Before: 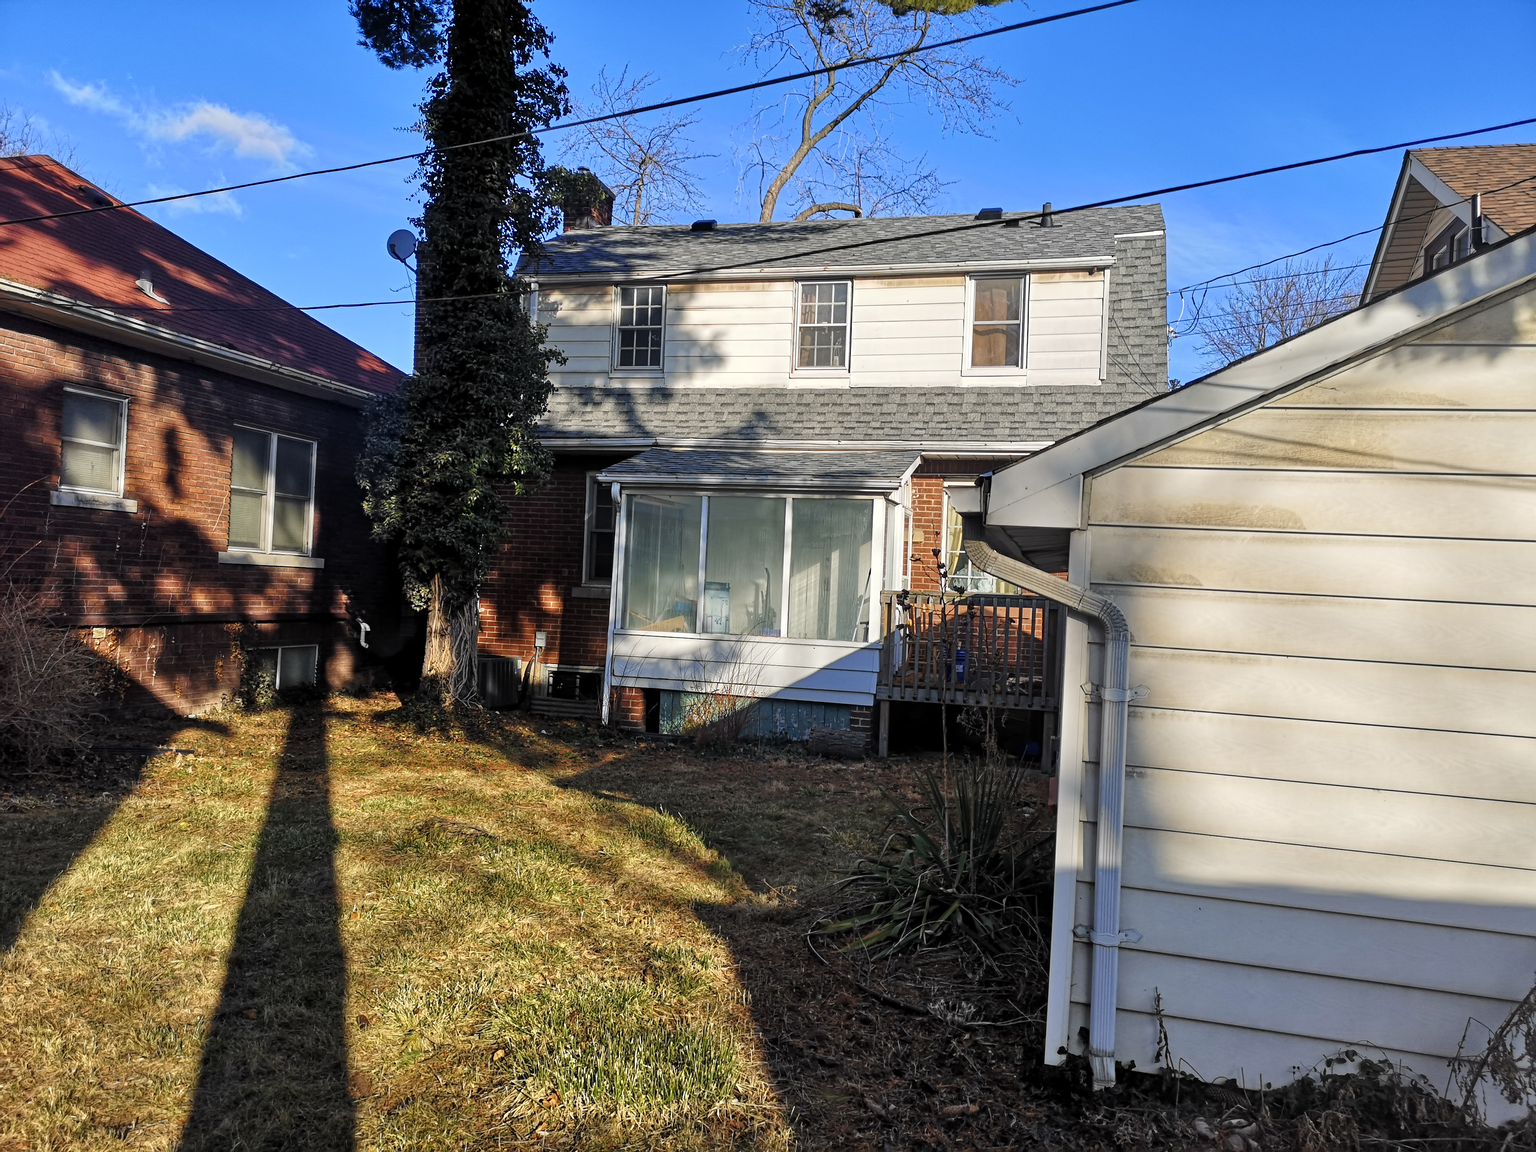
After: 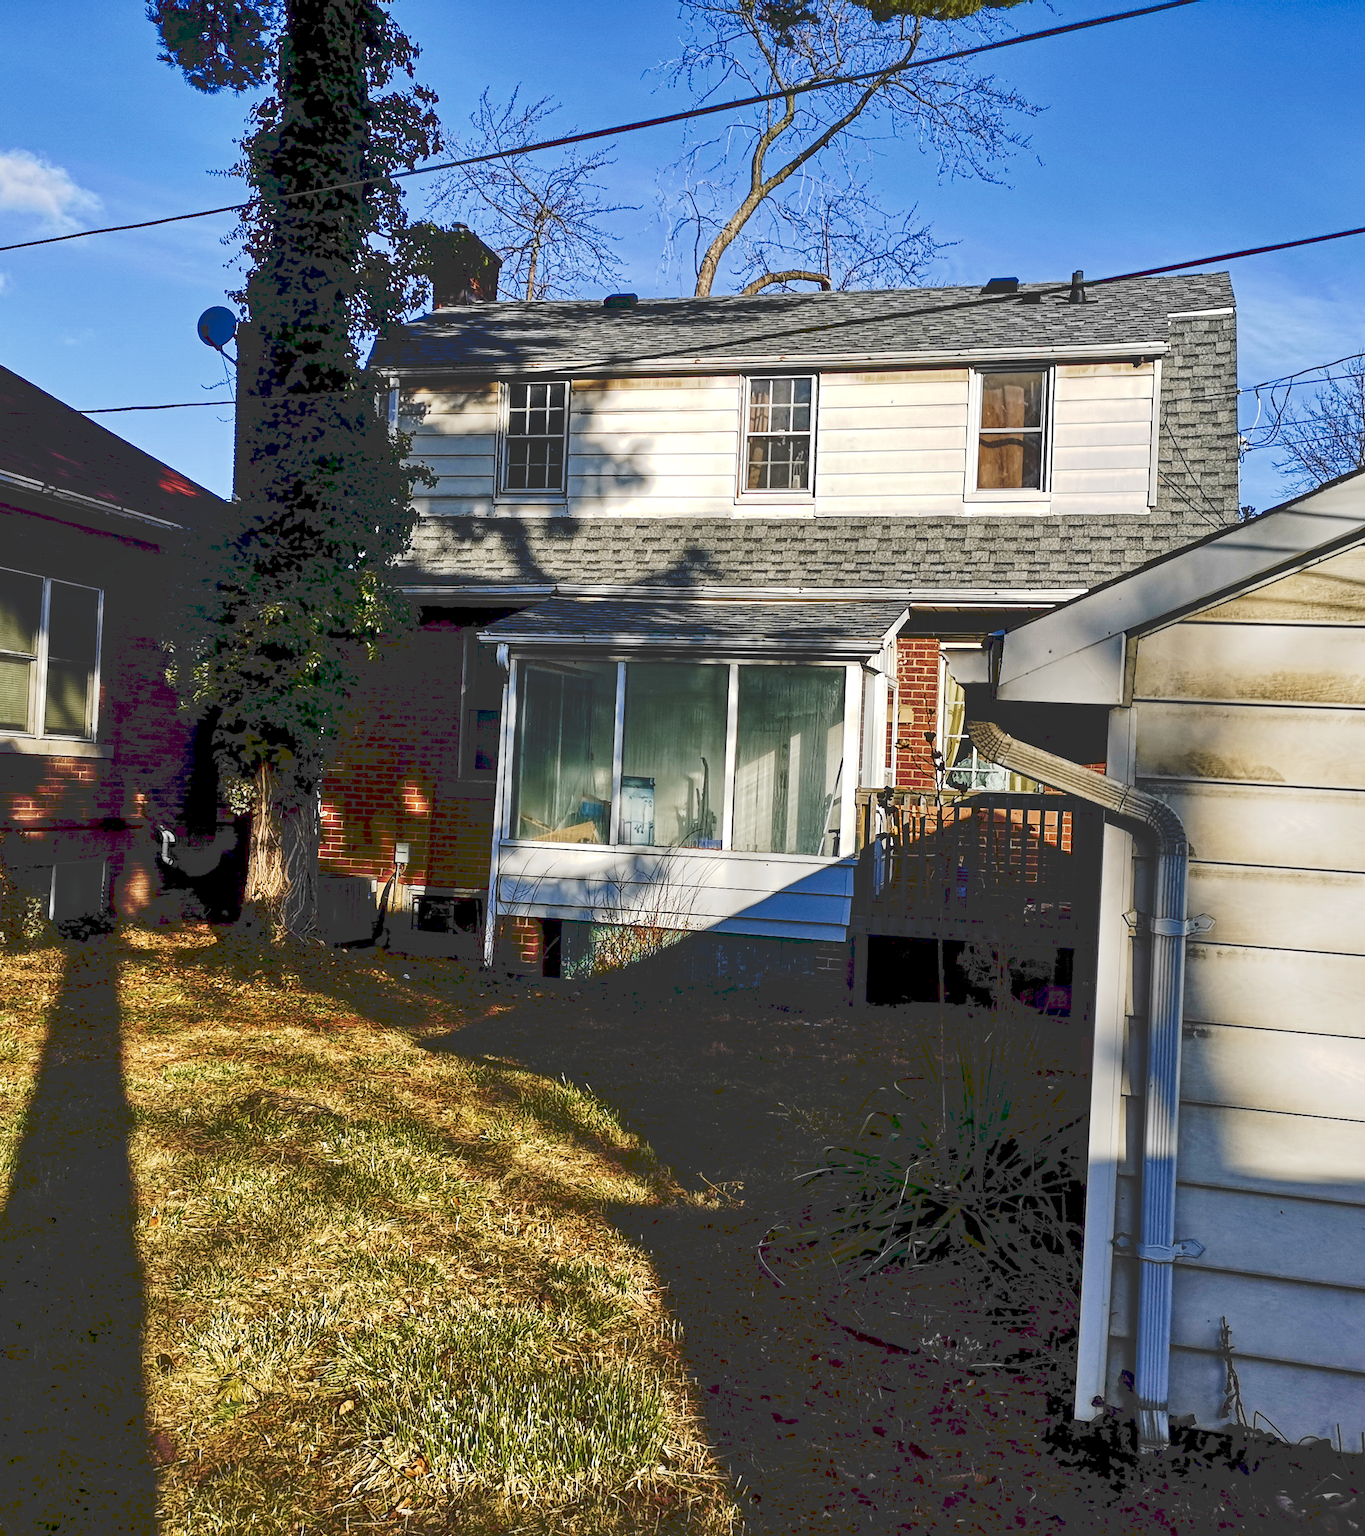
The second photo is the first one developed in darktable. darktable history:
tone curve: curves: ch0 [(0, 0) (0.003, 0.232) (0.011, 0.232) (0.025, 0.232) (0.044, 0.233) (0.069, 0.234) (0.1, 0.237) (0.136, 0.247) (0.177, 0.258) (0.224, 0.283) (0.277, 0.332) (0.335, 0.401) (0.399, 0.483) (0.468, 0.56) (0.543, 0.637) (0.623, 0.706) (0.709, 0.764) (0.801, 0.816) (0.898, 0.859) (1, 1)], preserve colors none
contrast brightness saturation: contrast 0.103, brightness -0.261, saturation 0.138
velvia: on, module defaults
crop and rotate: left 15.585%, right 17.764%
local contrast: highlights 130%, shadows 134%, detail 139%, midtone range 0.257
exposure: compensate exposure bias true, compensate highlight preservation false
shadows and highlights: radius 125.79, shadows 21.16, highlights -22.95, low approximation 0.01
